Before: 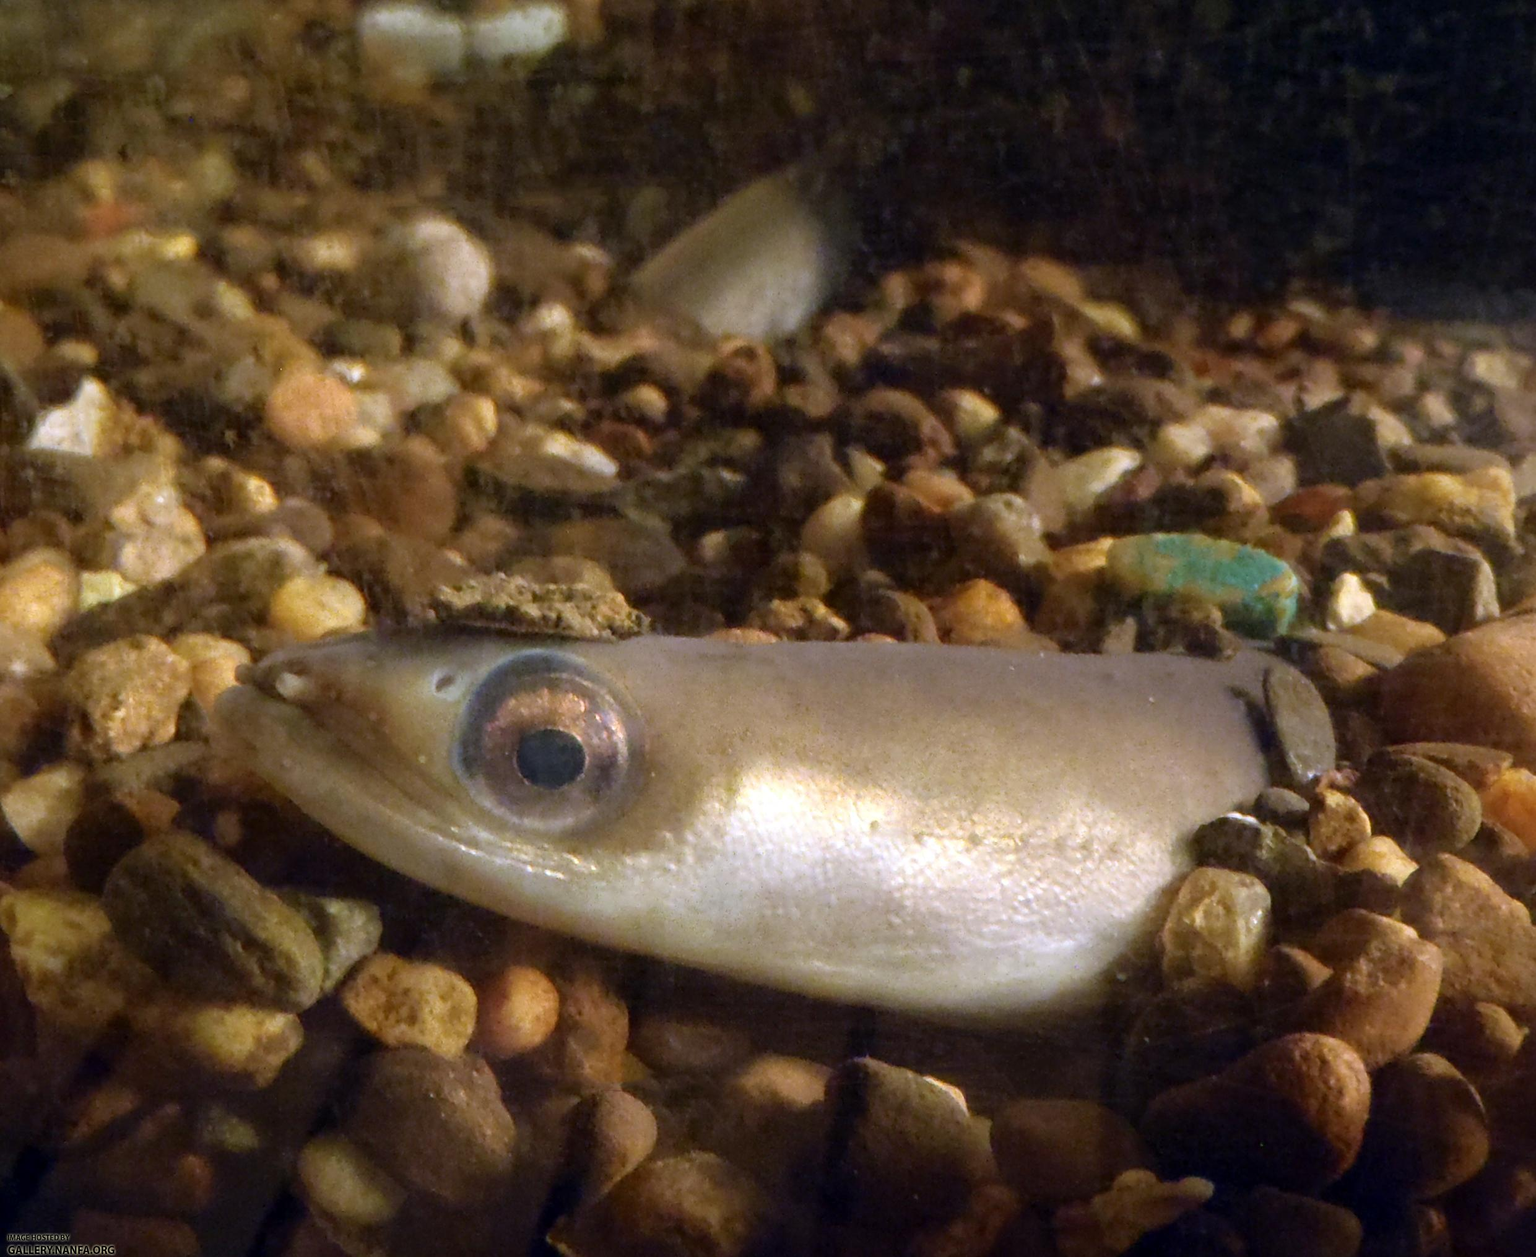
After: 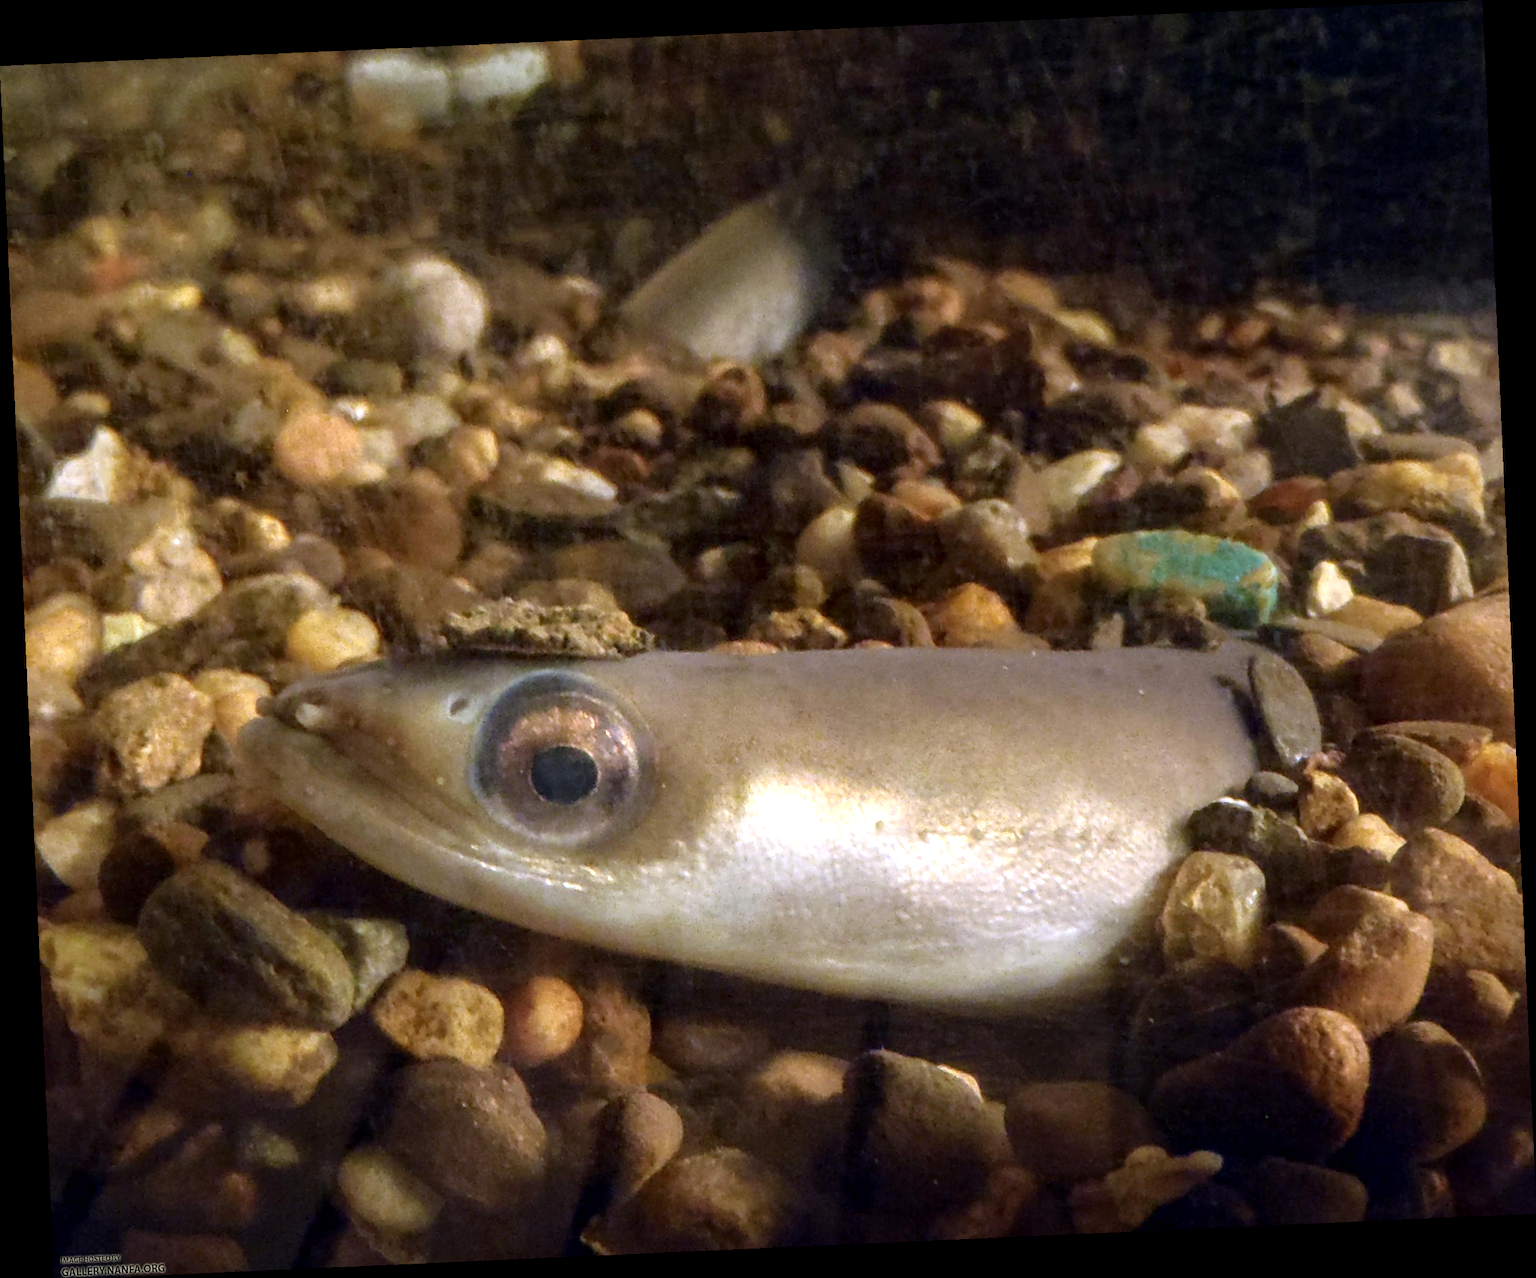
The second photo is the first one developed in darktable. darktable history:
local contrast: highlights 83%, shadows 81%
rotate and perspective: rotation -2.56°, automatic cropping off
